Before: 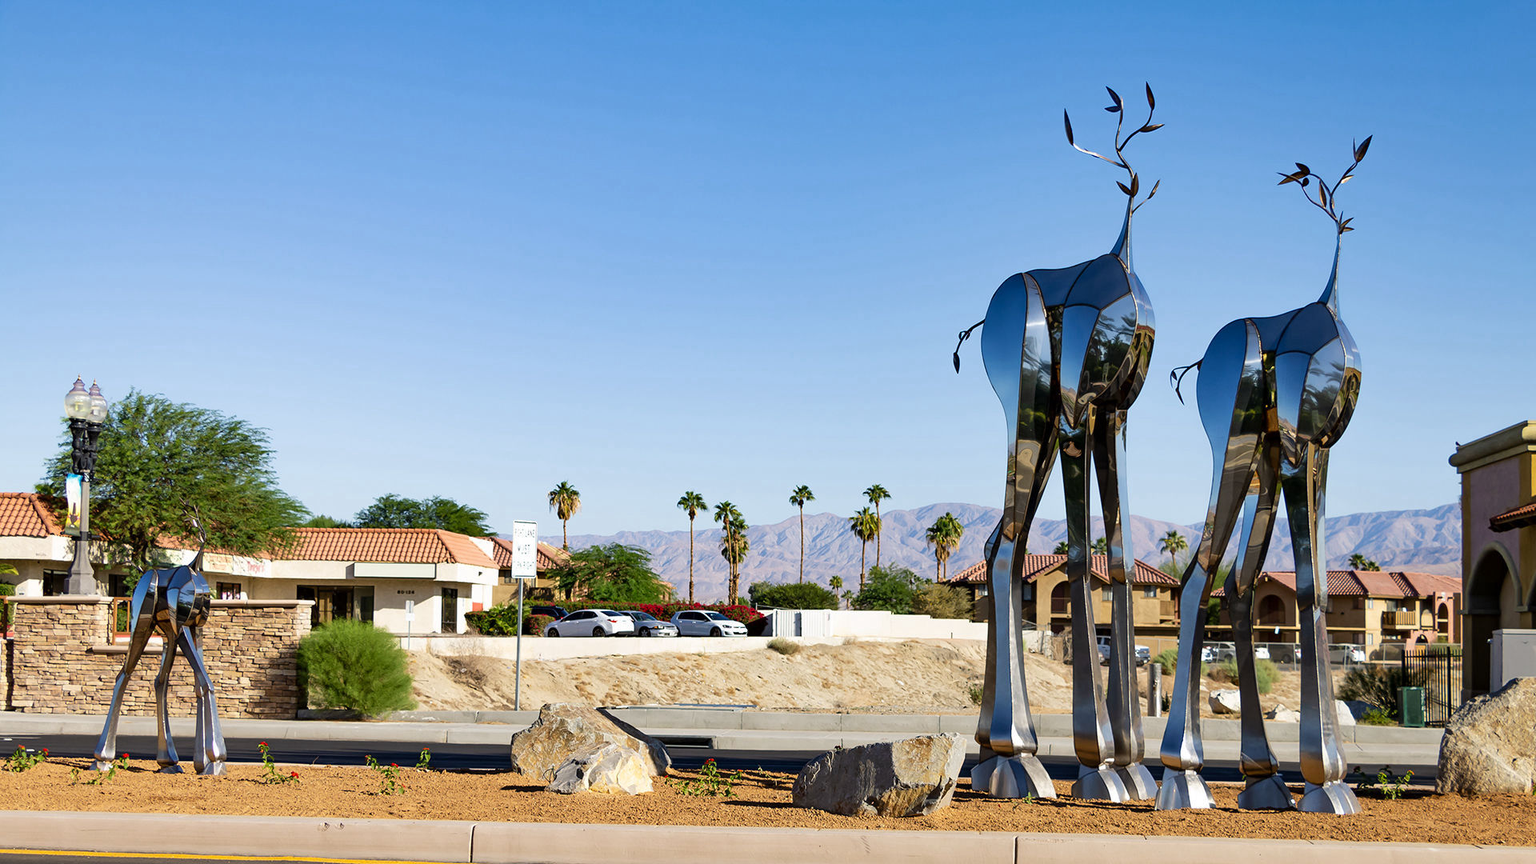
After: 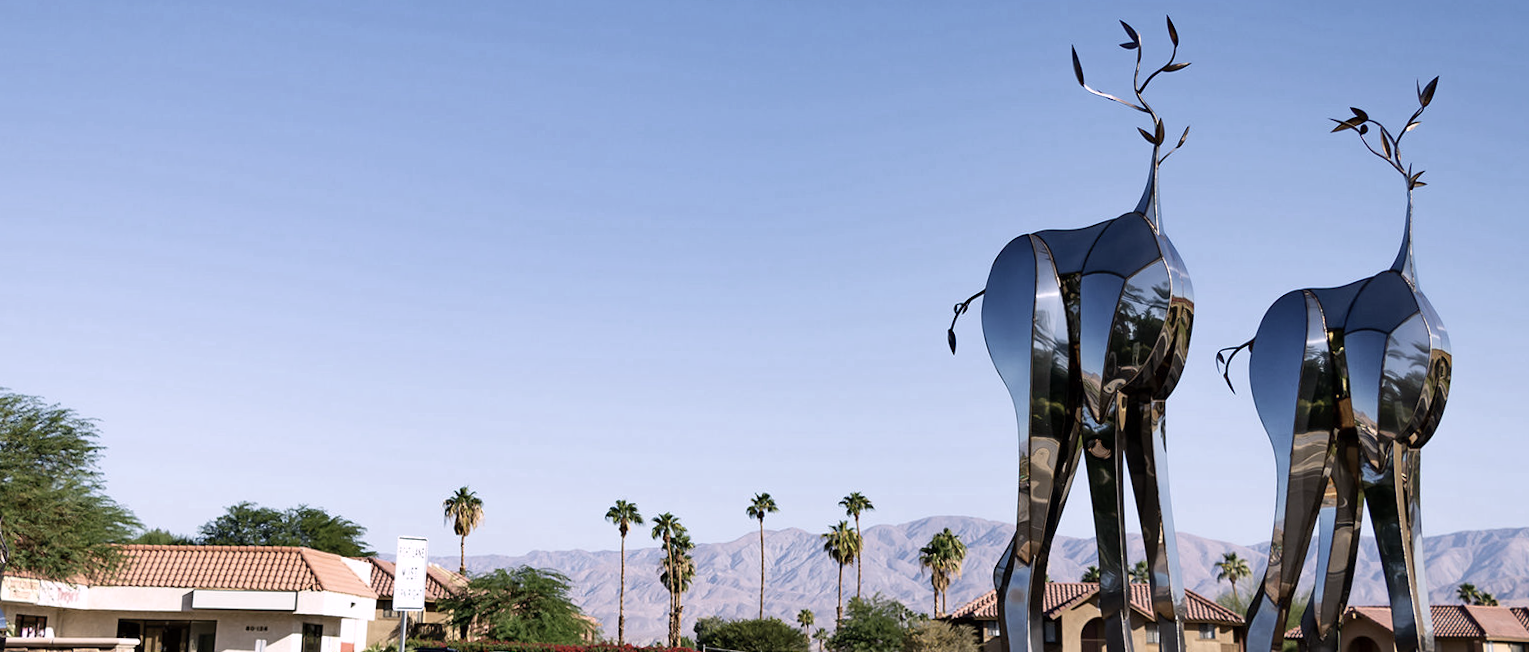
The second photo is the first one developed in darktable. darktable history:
crop and rotate: left 9.345%, top 7.22%, right 4.982%, bottom 32.331%
rotate and perspective: rotation 0.215°, lens shift (vertical) -0.139, crop left 0.069, crop right 0.939, crop top 0.002, crop bottom 0.996
contrast brightness saturation: contrast 0.1, saturation -0.36
white balance: red 1.05, blue 1.072
